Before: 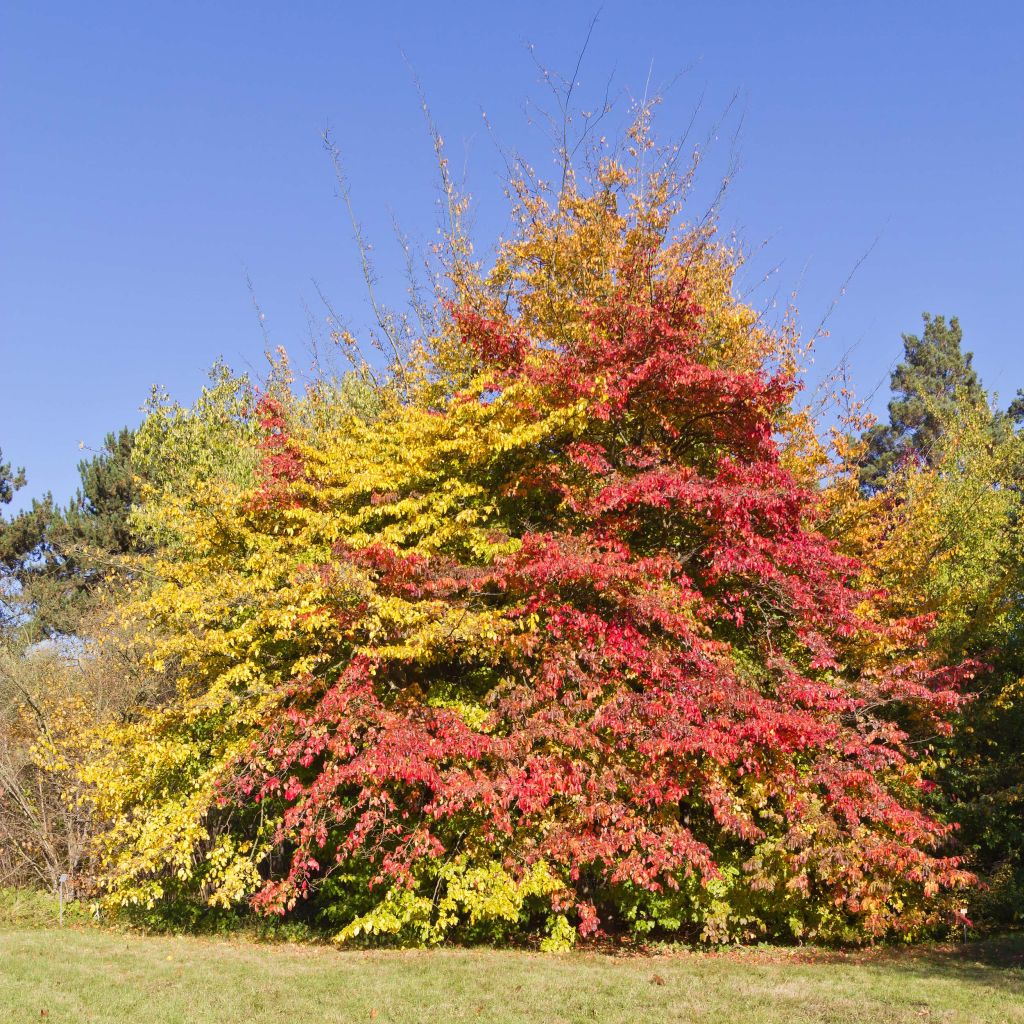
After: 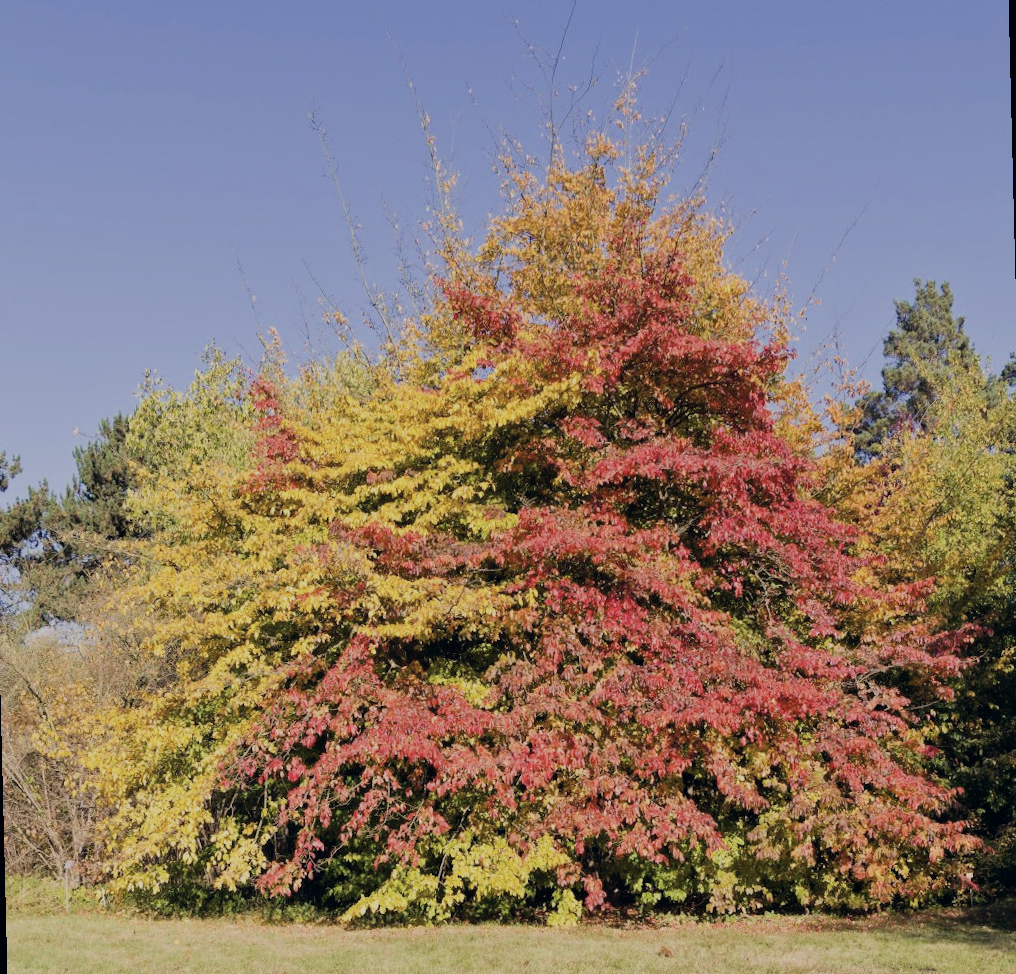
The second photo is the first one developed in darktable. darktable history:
color correction: highlights a* 2.75, highlights b* 5, shadows a* -2.04, shadows b* -4.84, saturation 0.8
rotate and perspective: rotation -1.42°, crop left 0.016, crop right 0.984, crop top 0.035, crop bottom 0.965
filmic rgb: black relative exposure -7.32 EV, white relative exposure 5.09 EV, hardness 3.2
